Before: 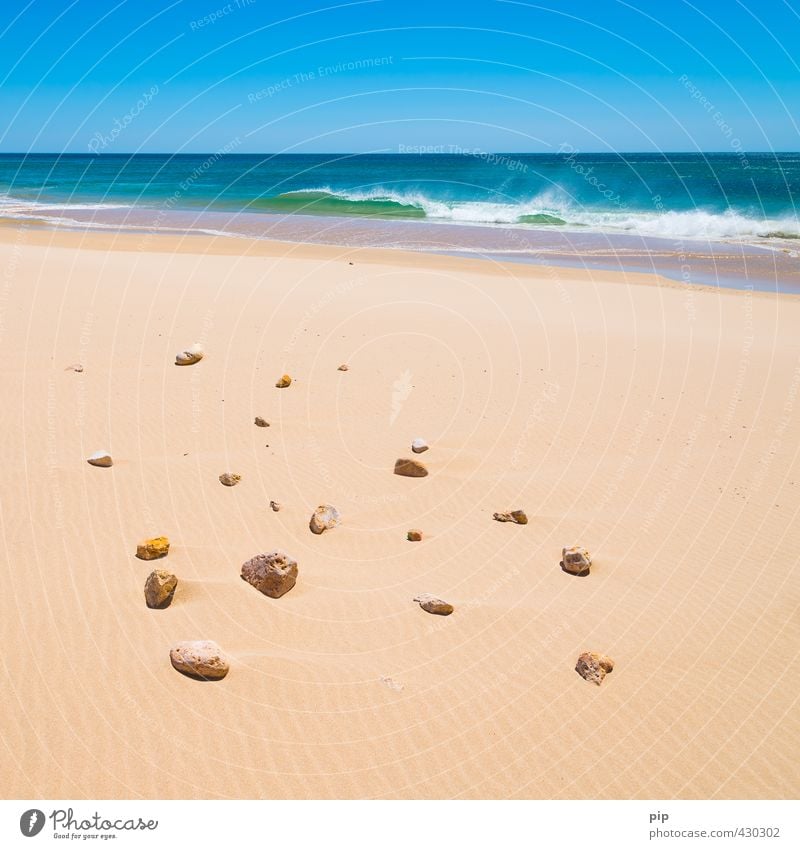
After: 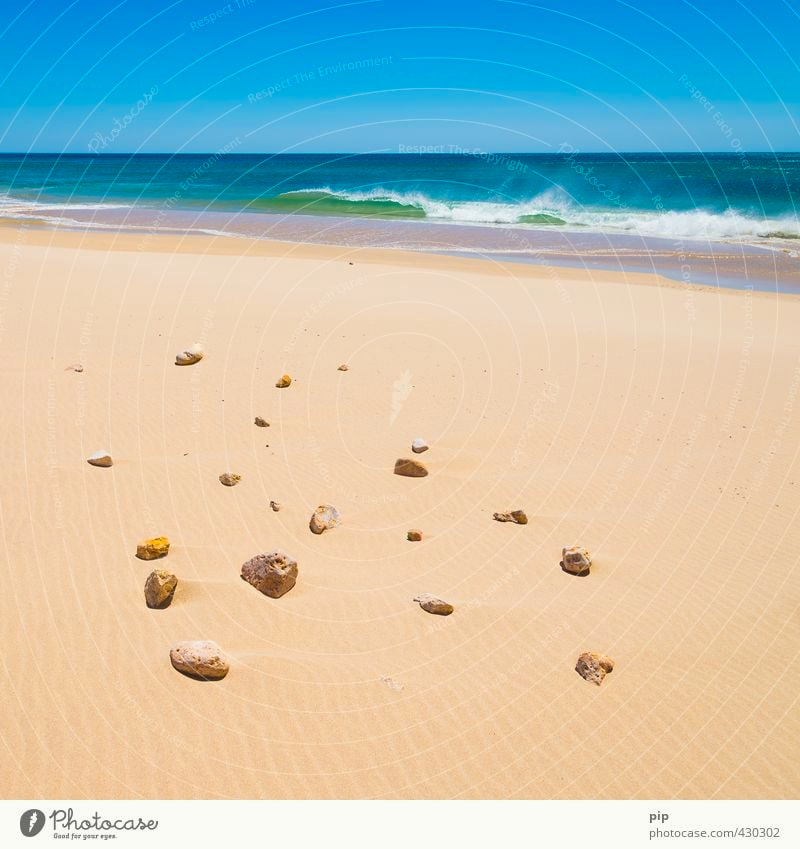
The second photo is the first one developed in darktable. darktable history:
color calibration: output R [0.994, 0.059, -0.119, 0], output G [-0.036, 1.09, -0.119, 0], output B [0.078, -0.108, 0.961, 0], illuminant same as pipeline (D50), adaptation XYZ, x 0.346, y 0.358, temperature 5023.47 K
